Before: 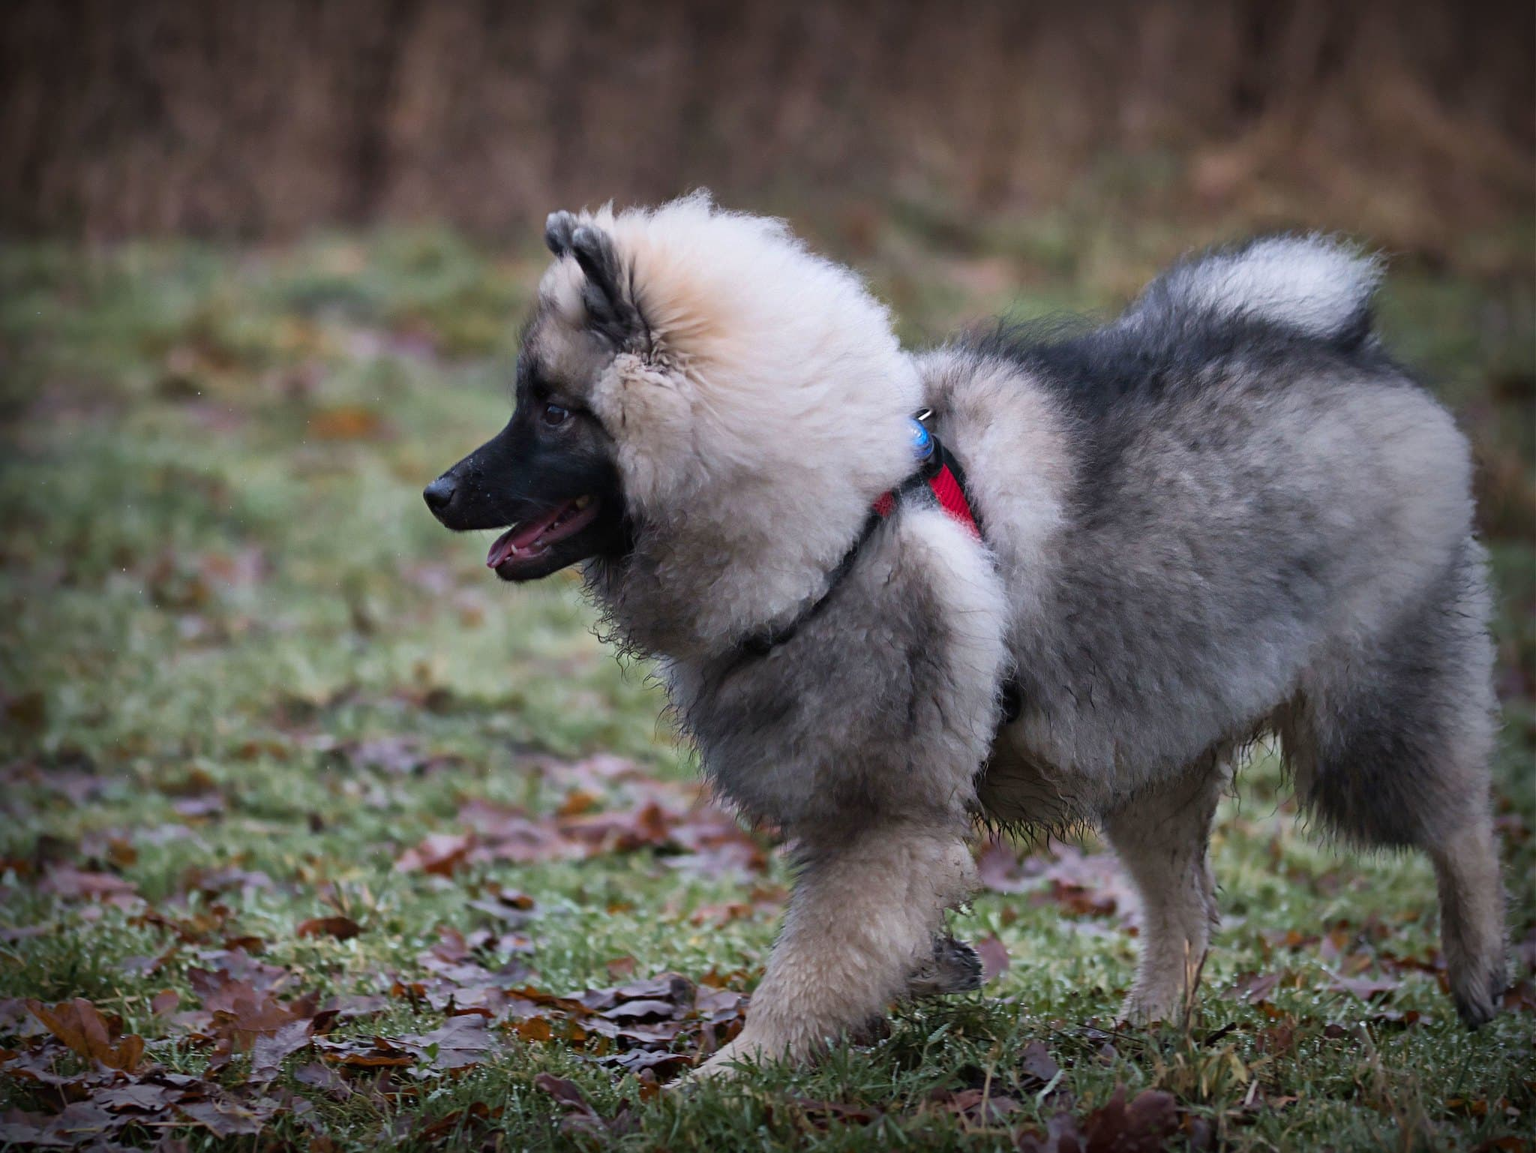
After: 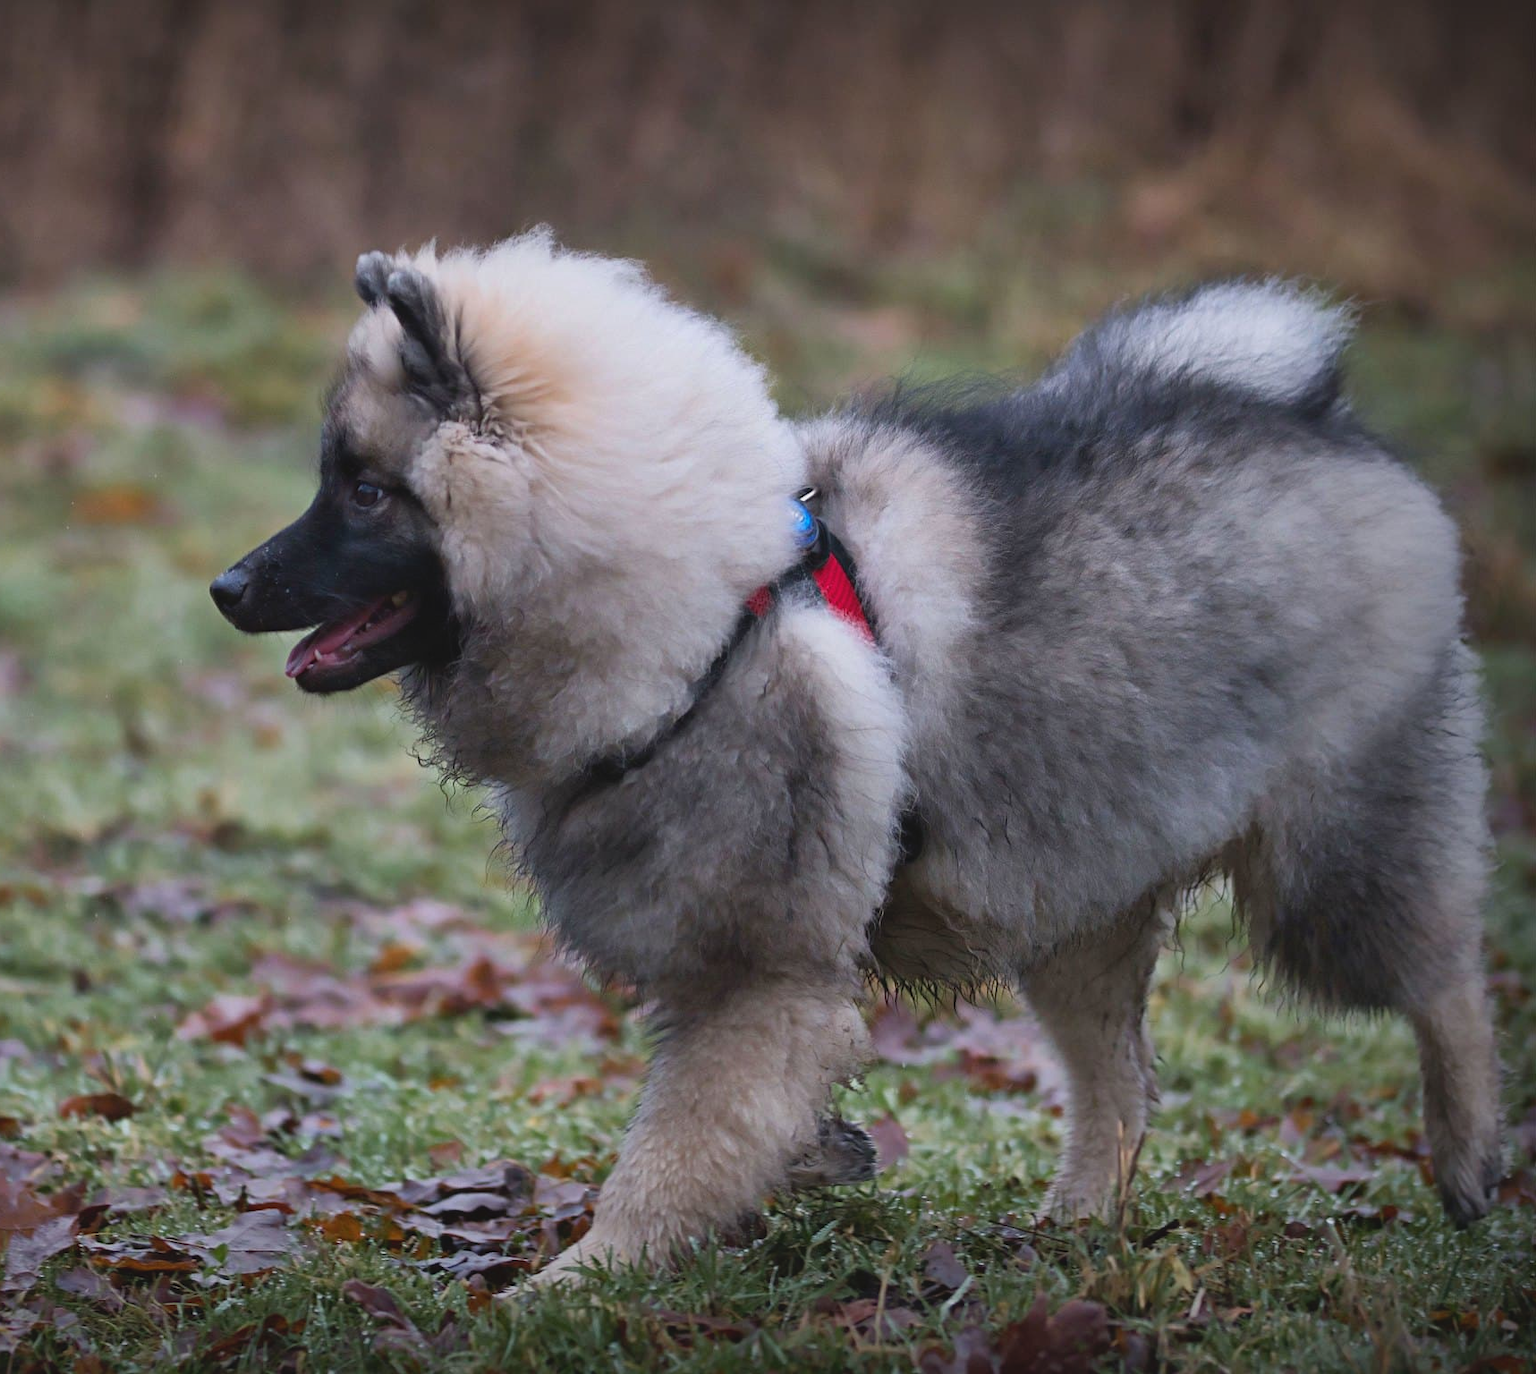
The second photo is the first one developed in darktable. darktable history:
contrast brightness saturation: contrast -0.11
crop: left 16.145%
